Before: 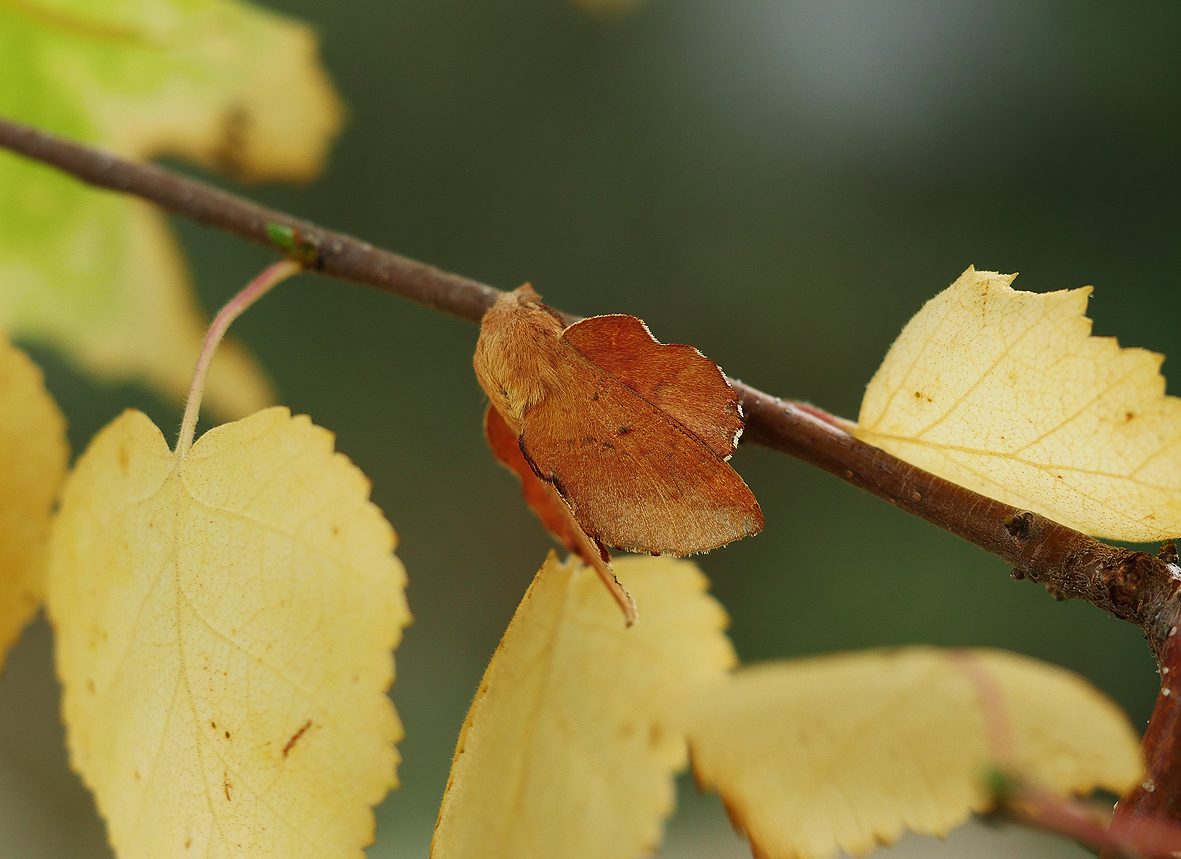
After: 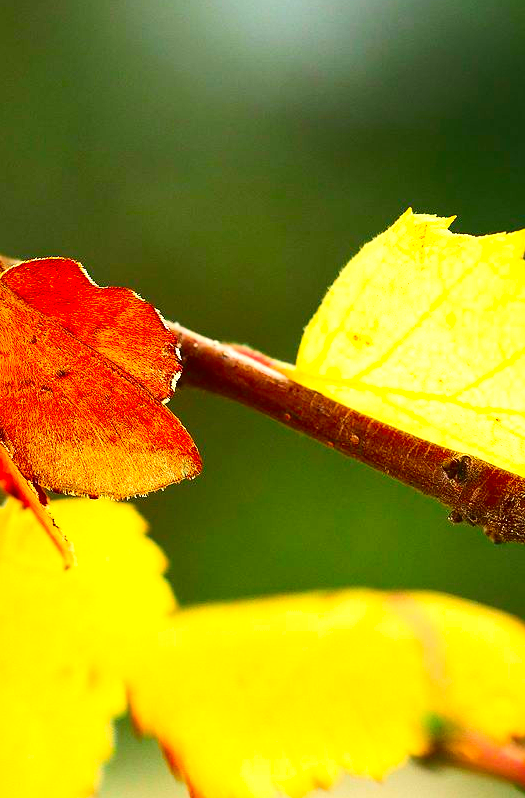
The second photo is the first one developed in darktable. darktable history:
crop: left 47.628%, top 6.643%, right 7.874%
contrast brightness saturation: contrast 0.26, brightness 0.02, saturation 0.87
exposure: black level correction 0, exposure 1.1 EV, compensate highlight preservation false
